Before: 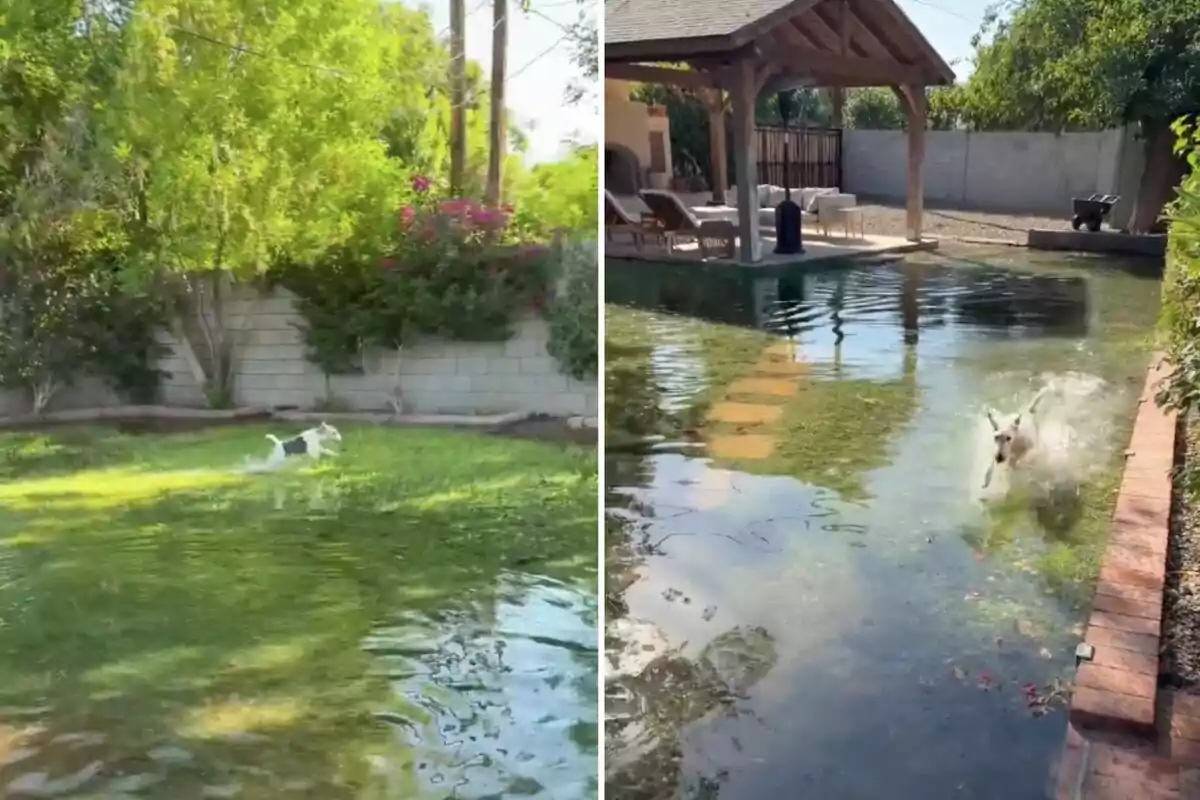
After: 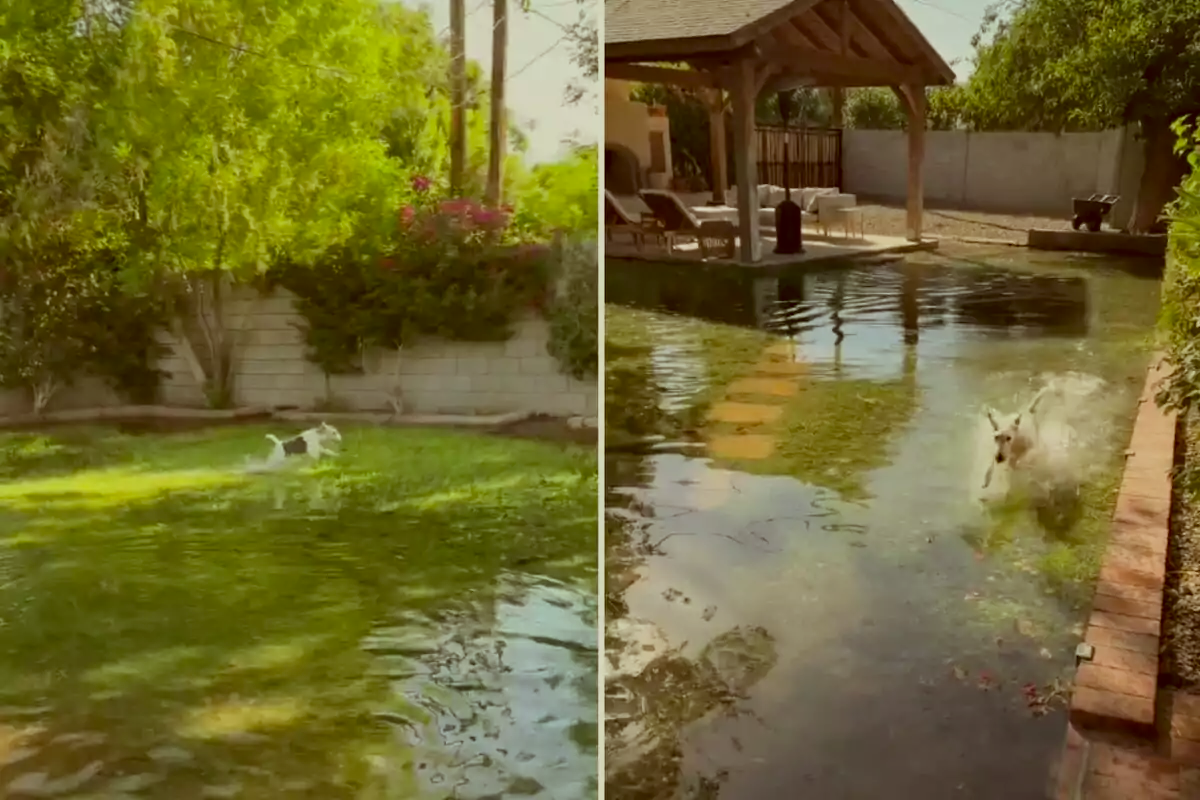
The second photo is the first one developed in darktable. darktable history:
exposure: exposure -0.582 EV, compensate highlight preservation false
color correction: highlights a* -5.3, highlights b* 9.8, shadows a* 9.8, shadows b* 24.26
